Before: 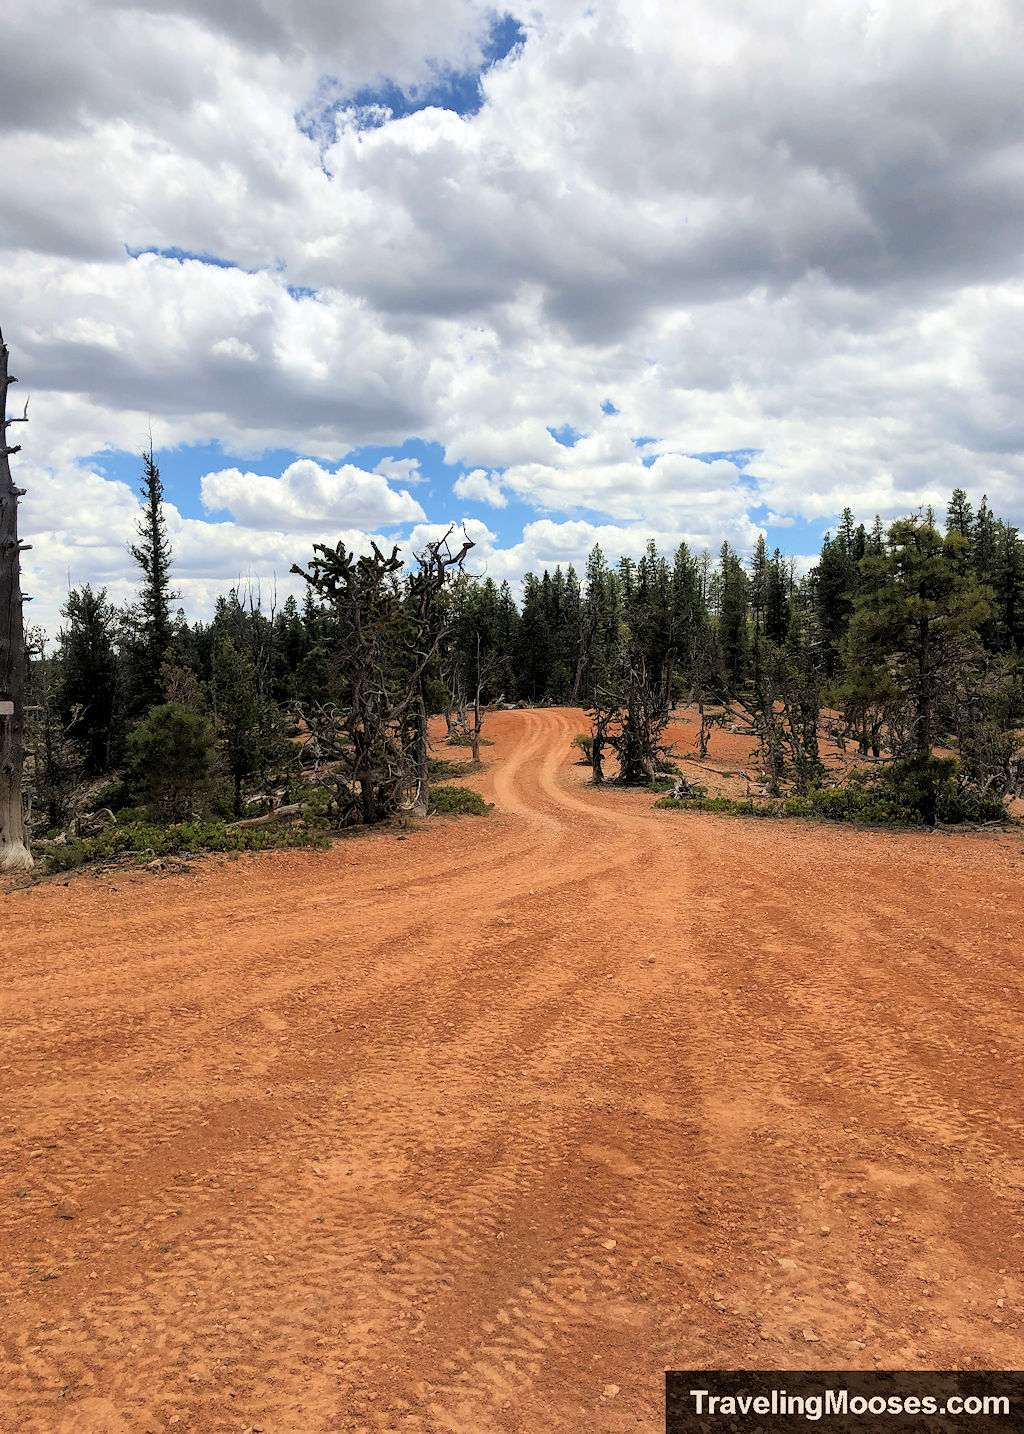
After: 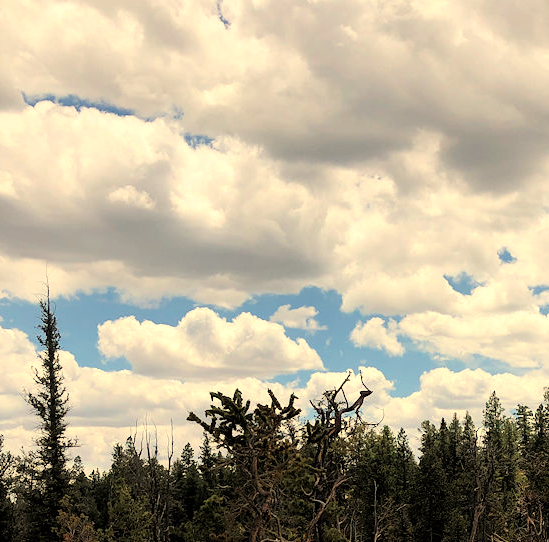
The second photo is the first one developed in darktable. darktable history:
white balance: red 1.123, blue 0.83
crop: left 10.121%, top 10.631%, right 36.218%, bottom 51.526%
